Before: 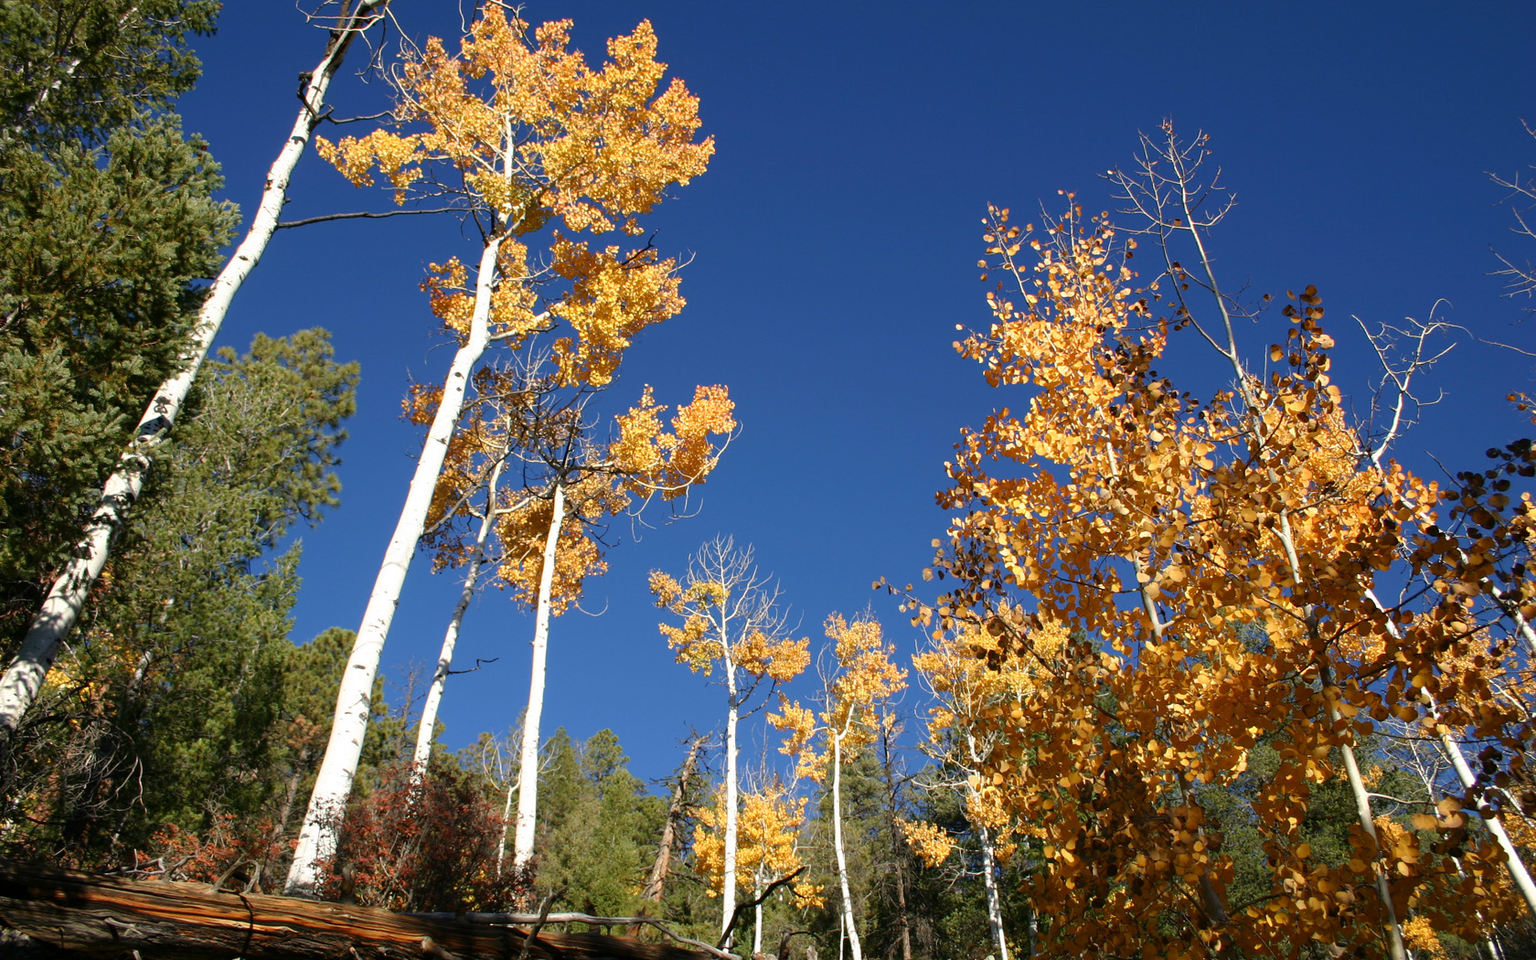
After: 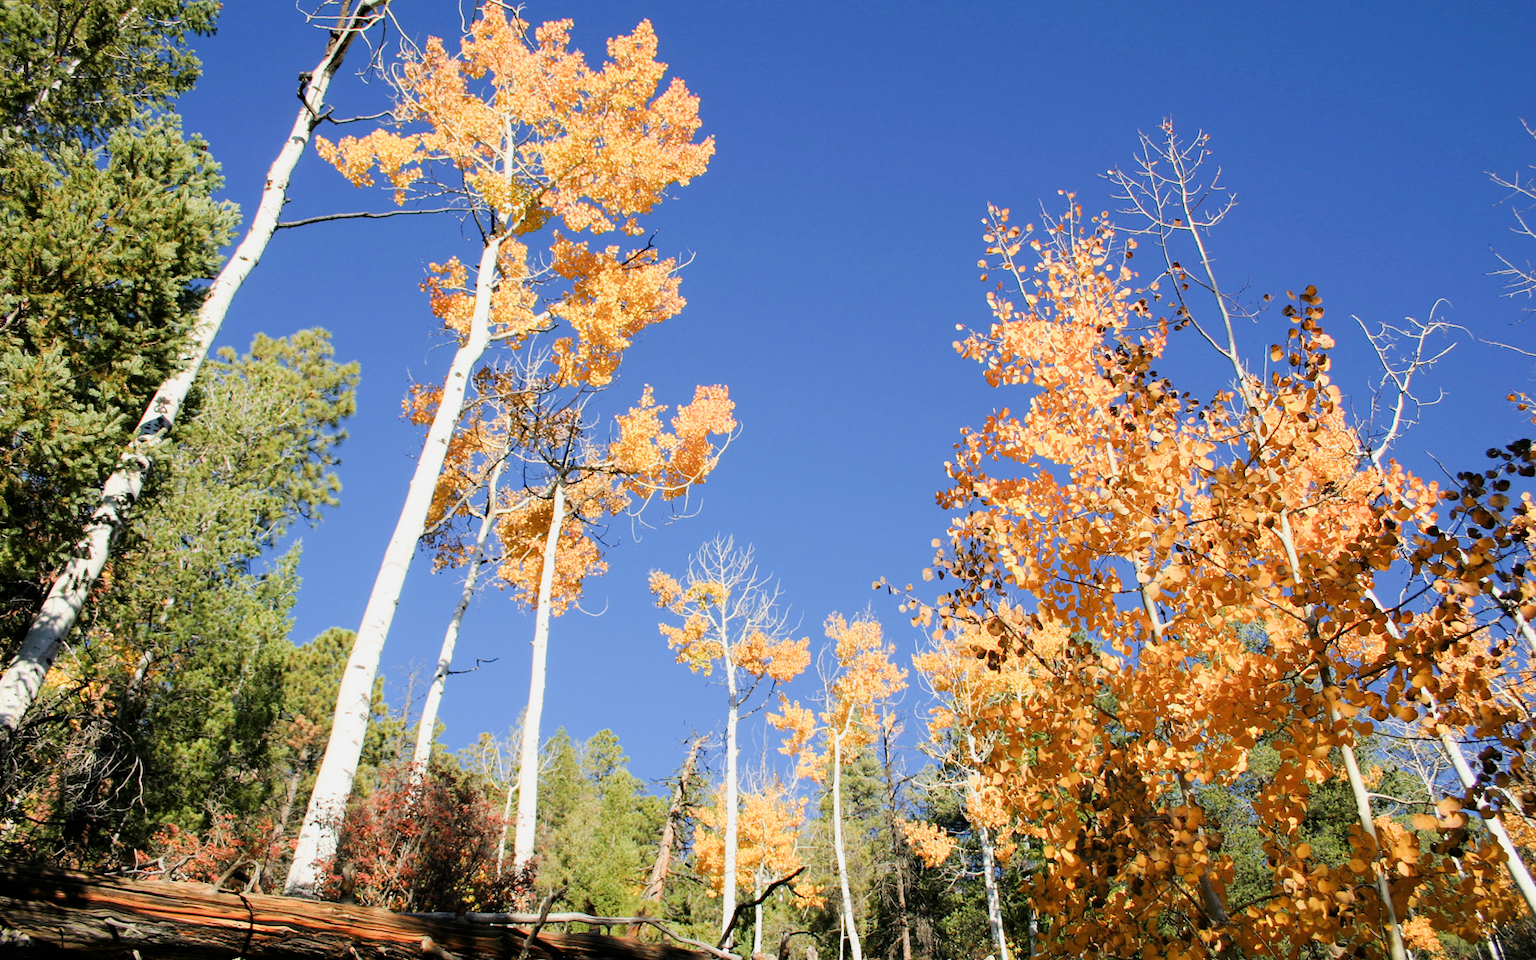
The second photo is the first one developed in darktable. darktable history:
filmic rgb: black relative exposure -9.35 EV, white relative exposure 6.83 EV, hardness 3.07, contrast 1.05, iterations of high-quality reconstruction 0
exposure: black level correction 0, exposure 1.451 EV, compensate exposure bias true, compensate highlight preservation false
